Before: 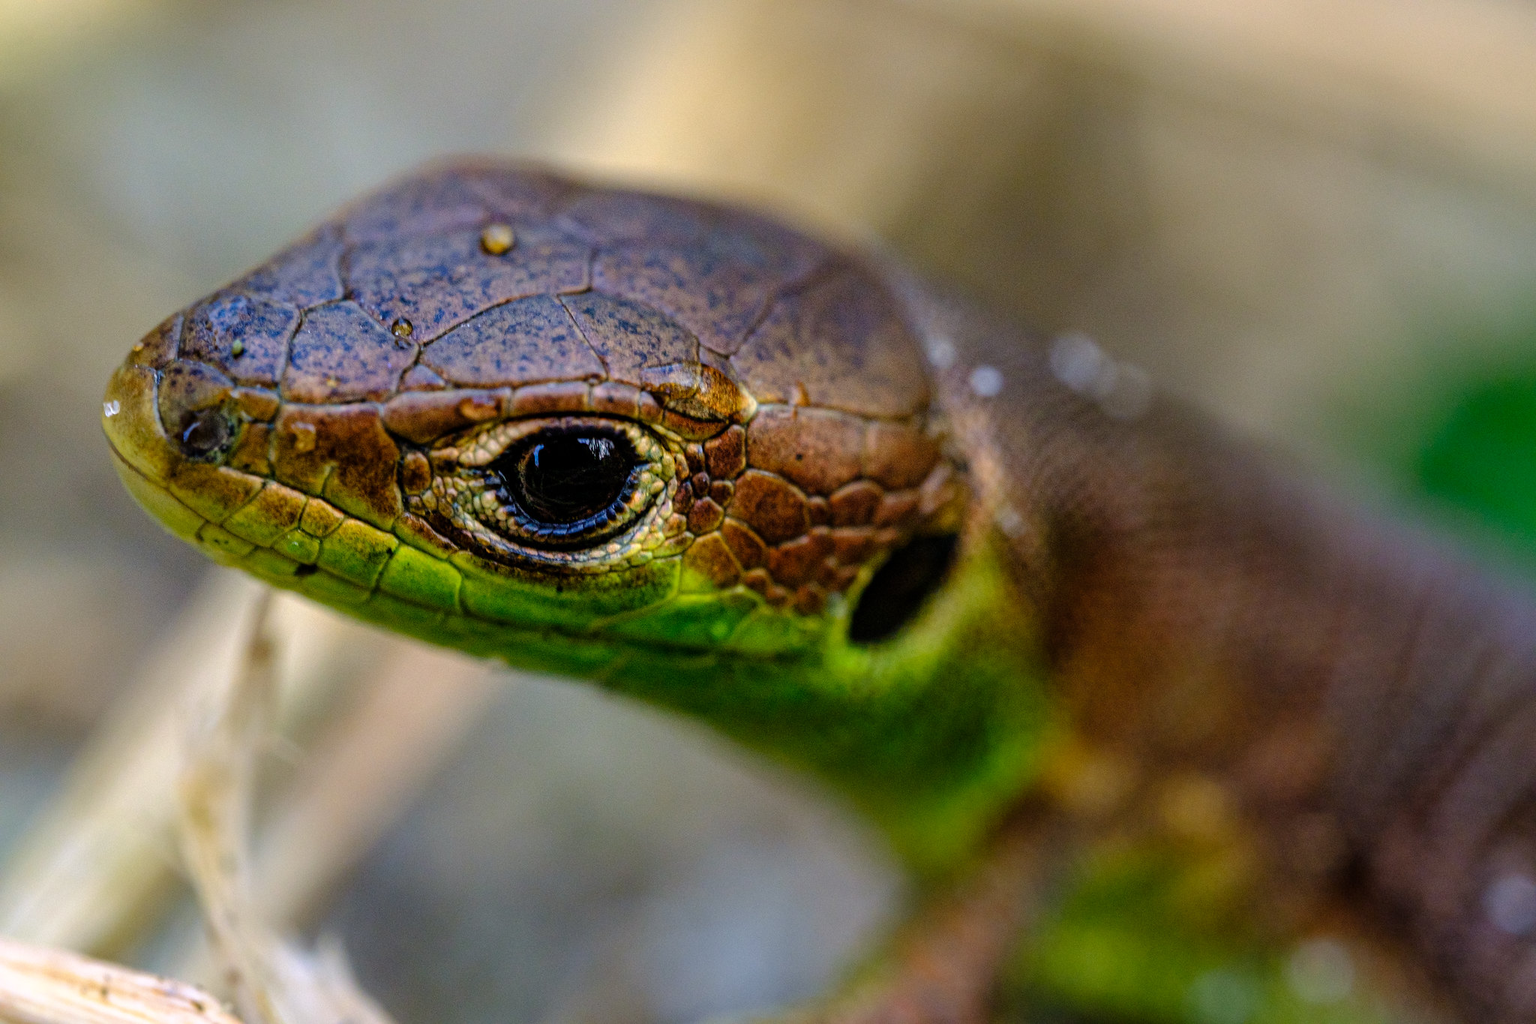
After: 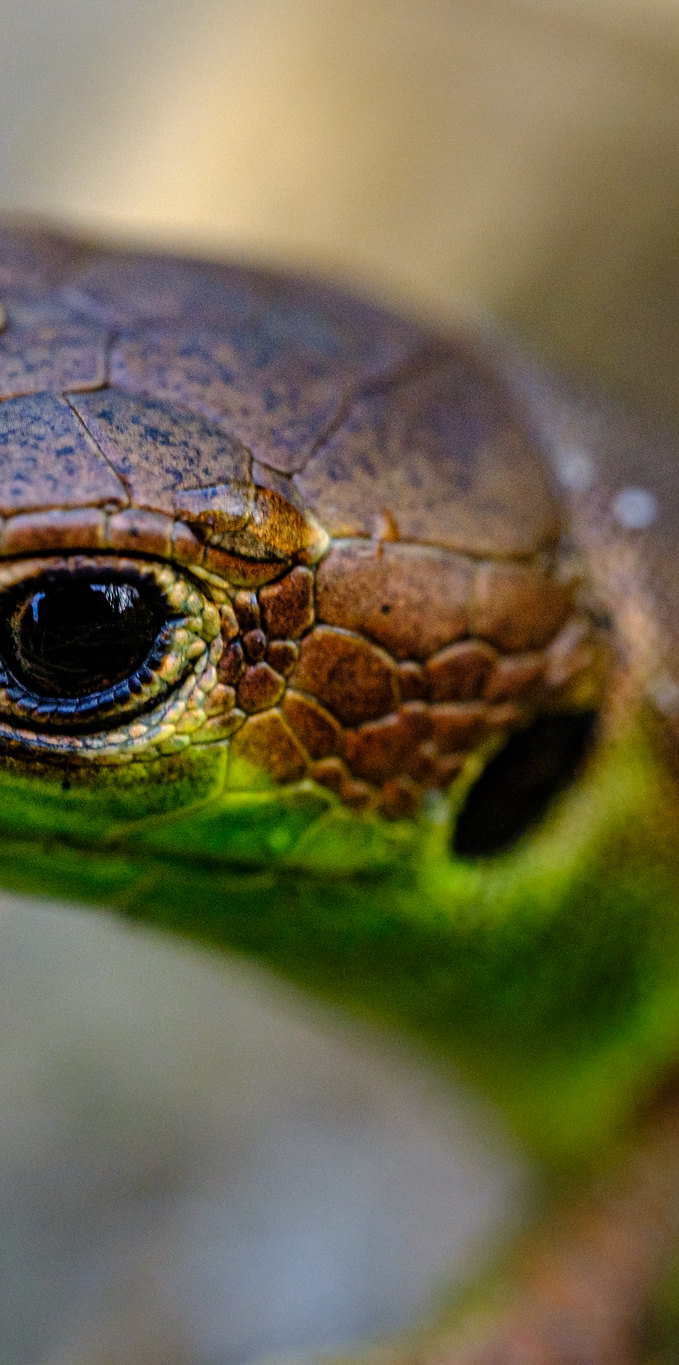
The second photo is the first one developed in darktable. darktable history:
crop: left 33.207%, right 33.635%
